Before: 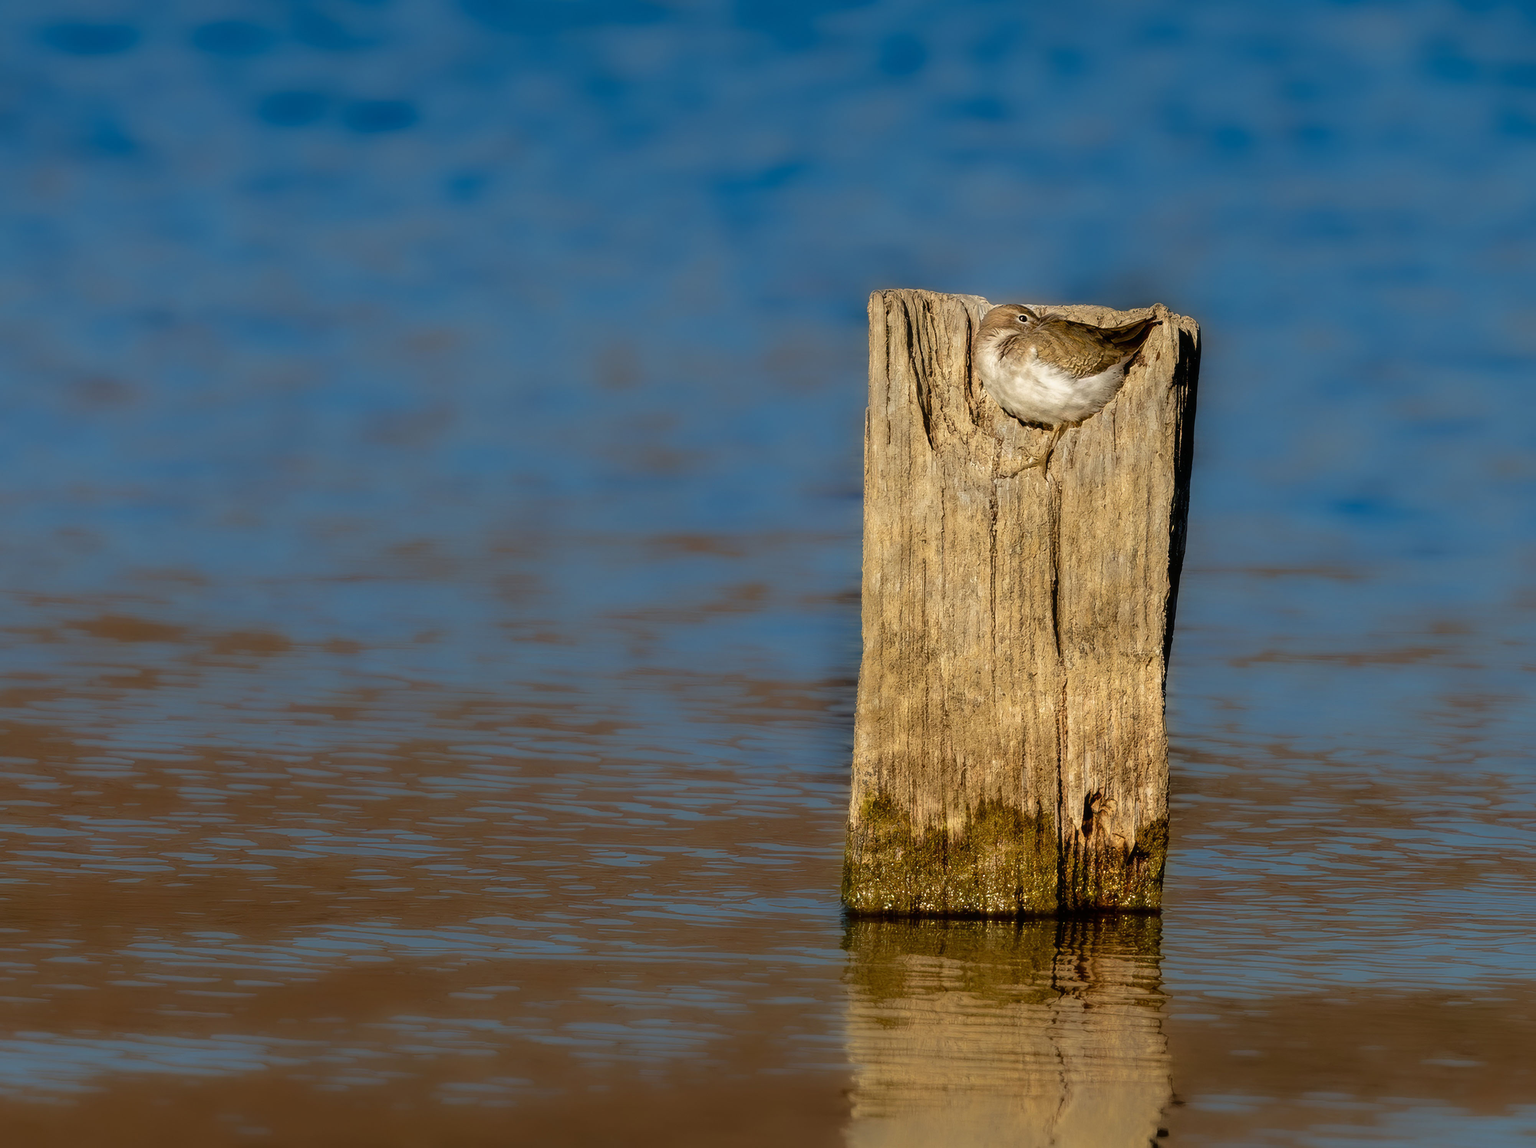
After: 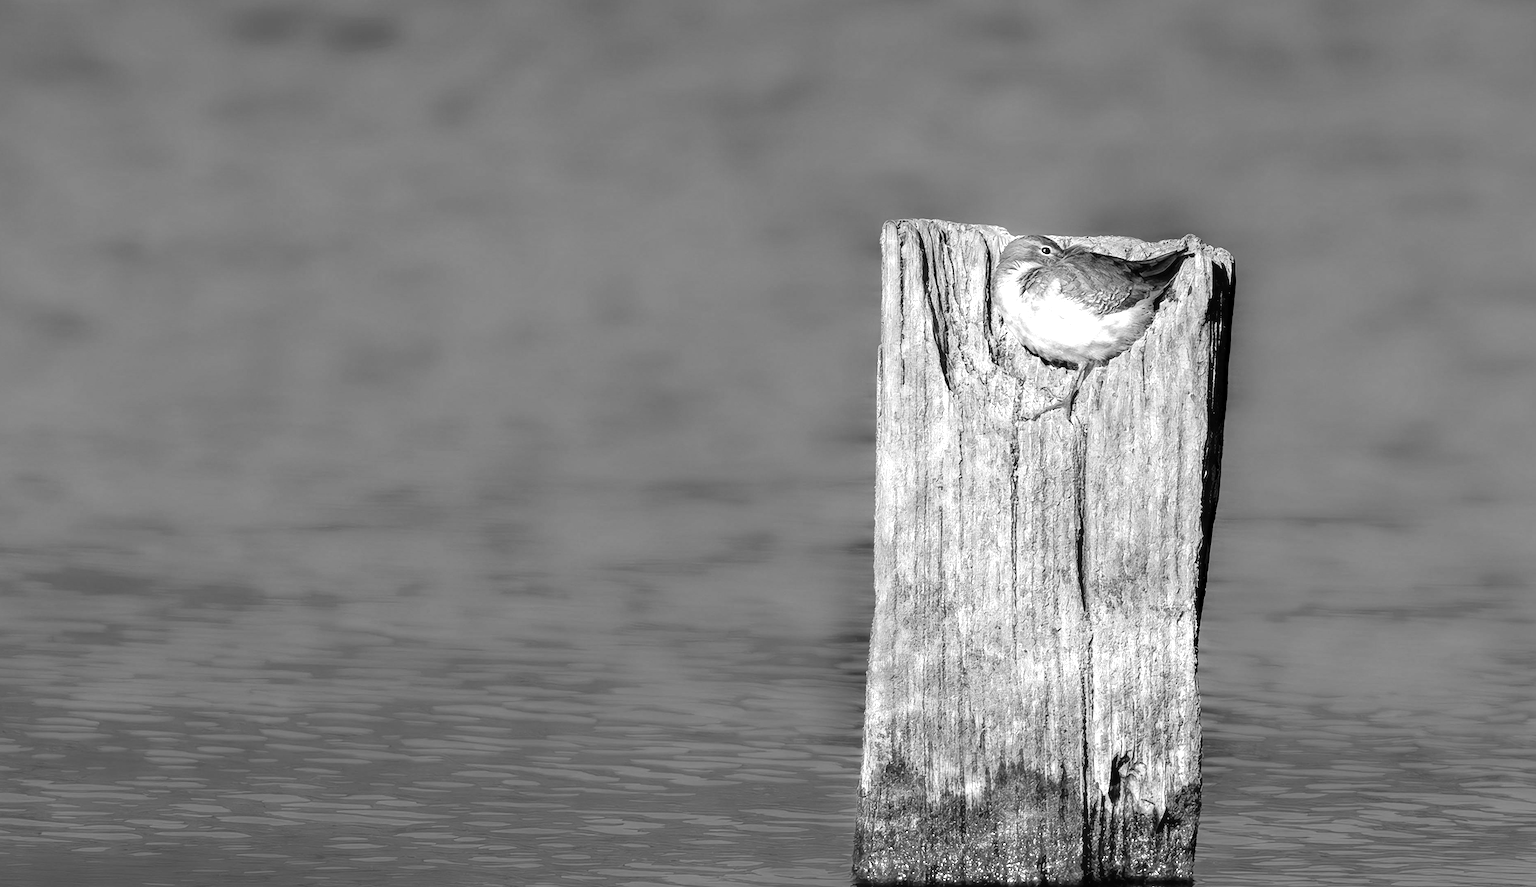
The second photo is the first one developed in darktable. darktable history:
color correction: highlights a* -2.73, highlights b* -2.09, shadows a* 2.41, shadows b* 2.73
crop: left 2.737%, top 7.287%, right 3.421%, bottom 20.179%
monochrome: on, module defaults
haze removal: compatibility mode true, adaptive false
exposure: black level correction 0, exposure 0.9 EV, compensate highlight preservation false
